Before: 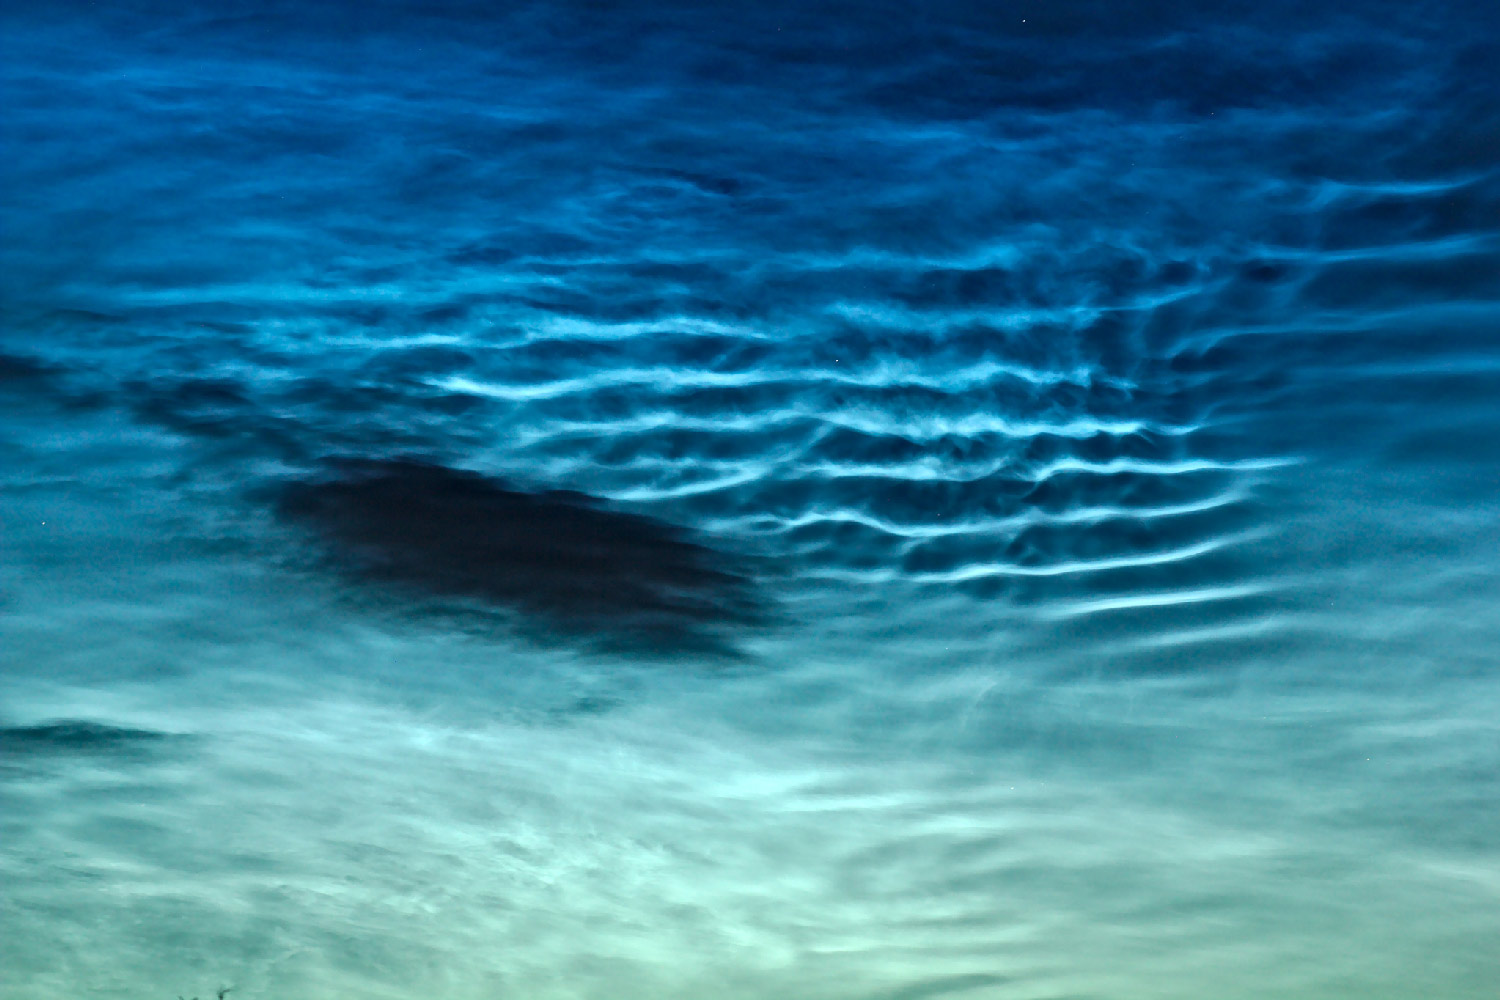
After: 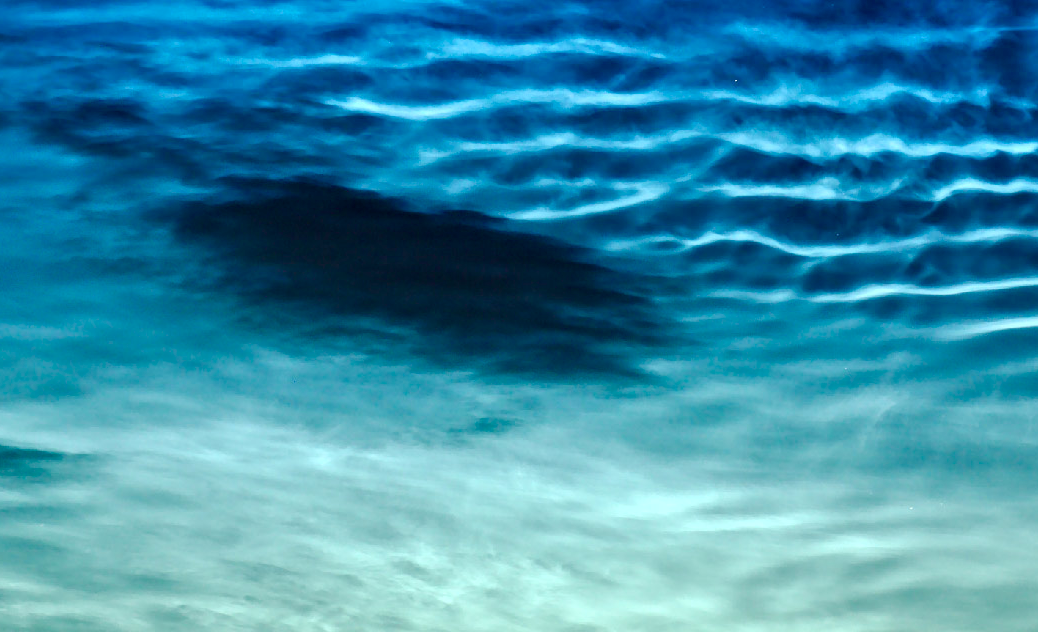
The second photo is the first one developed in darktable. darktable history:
color balance rgb: shadows lift › chroma 2.043%, shadows lift › hue 247.41°, highlights gain › chroma 0.259%, highlights gain › hue 330.81°, perceptual saturation grading › global saturation 20%, perceptual saturation grading › highlights -25.76%, perceptual saturation grading › shadows 50.263%
crop: left 6.743%, top 28.095%, right 24.008%, bottom 8.687%
shadows and highlights: shadows 12.66, white point adjustment 1.23, highlights -0.253, soften with gaussian
